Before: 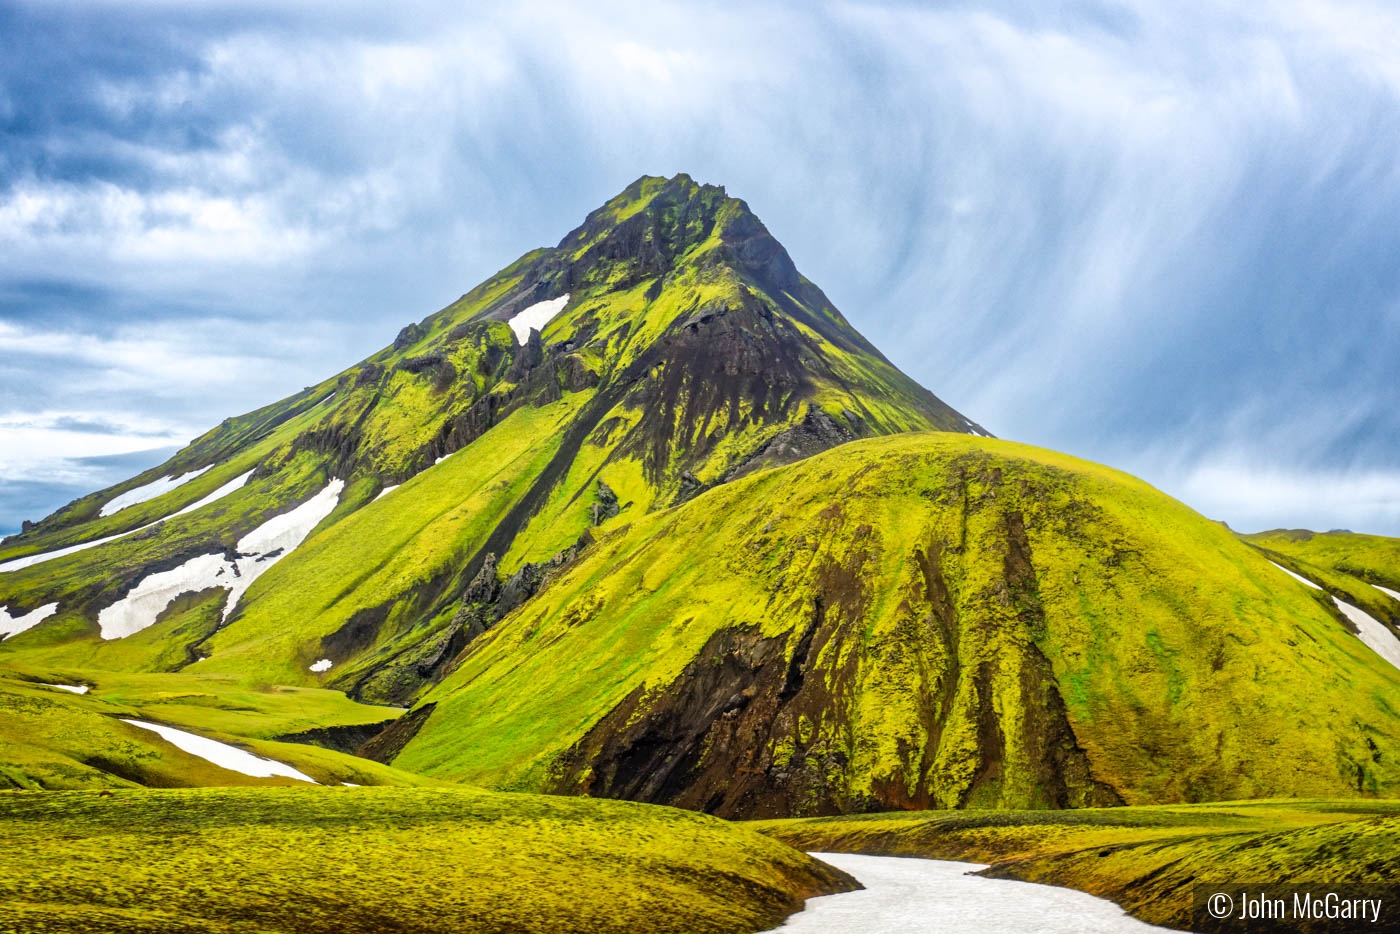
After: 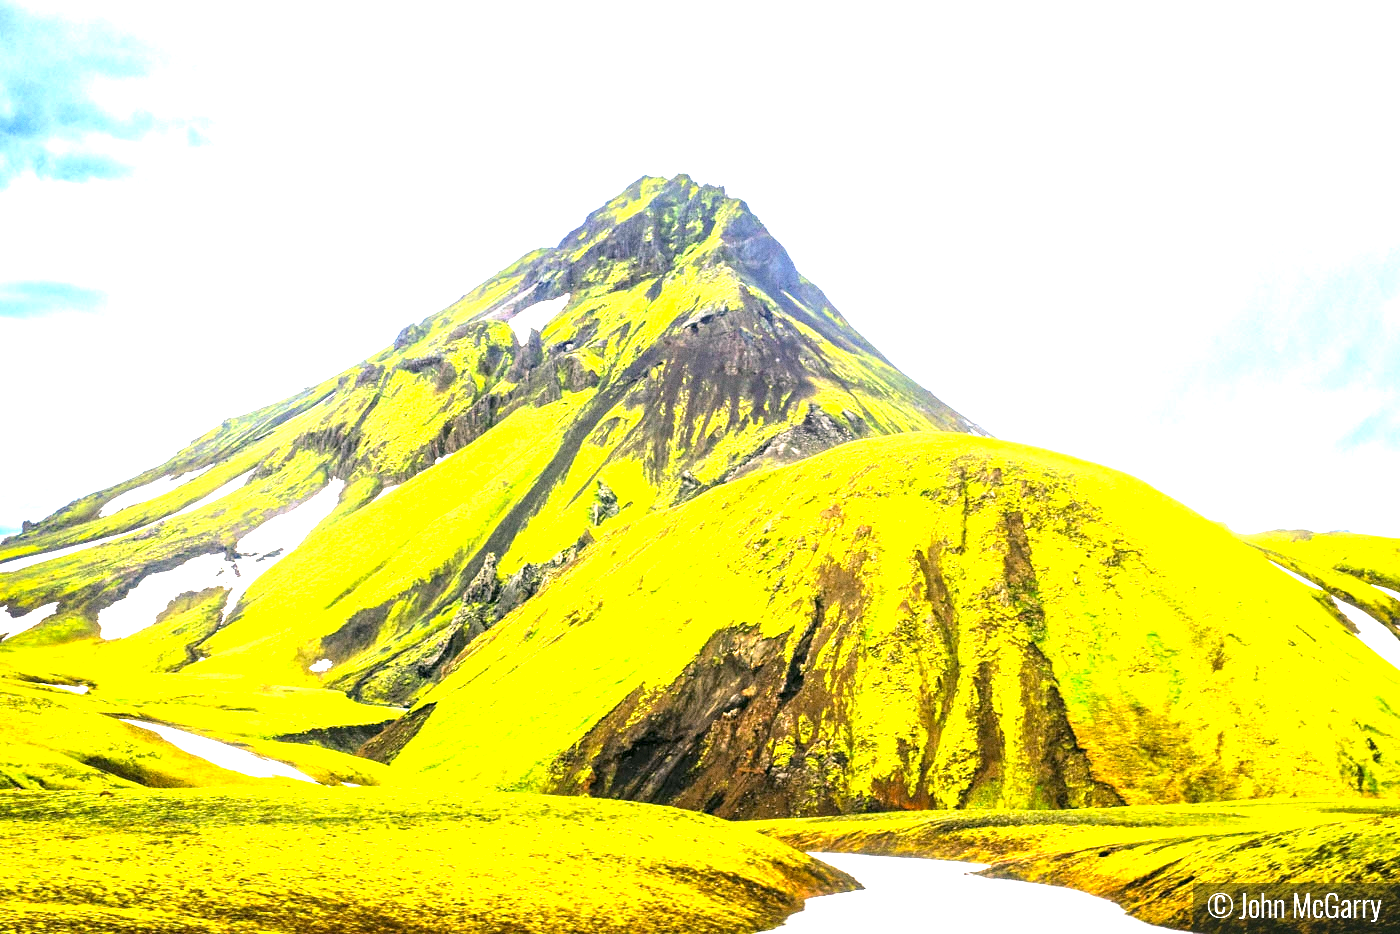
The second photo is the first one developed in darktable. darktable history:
color correction: highlights a* 4.02, highlights b* 4.98, shadows a* -7.55, shadows b* 4.98
exposure: exposure 2.04 EV, compensate highlight preservation false
grain: coarseness 0.47 ISO
